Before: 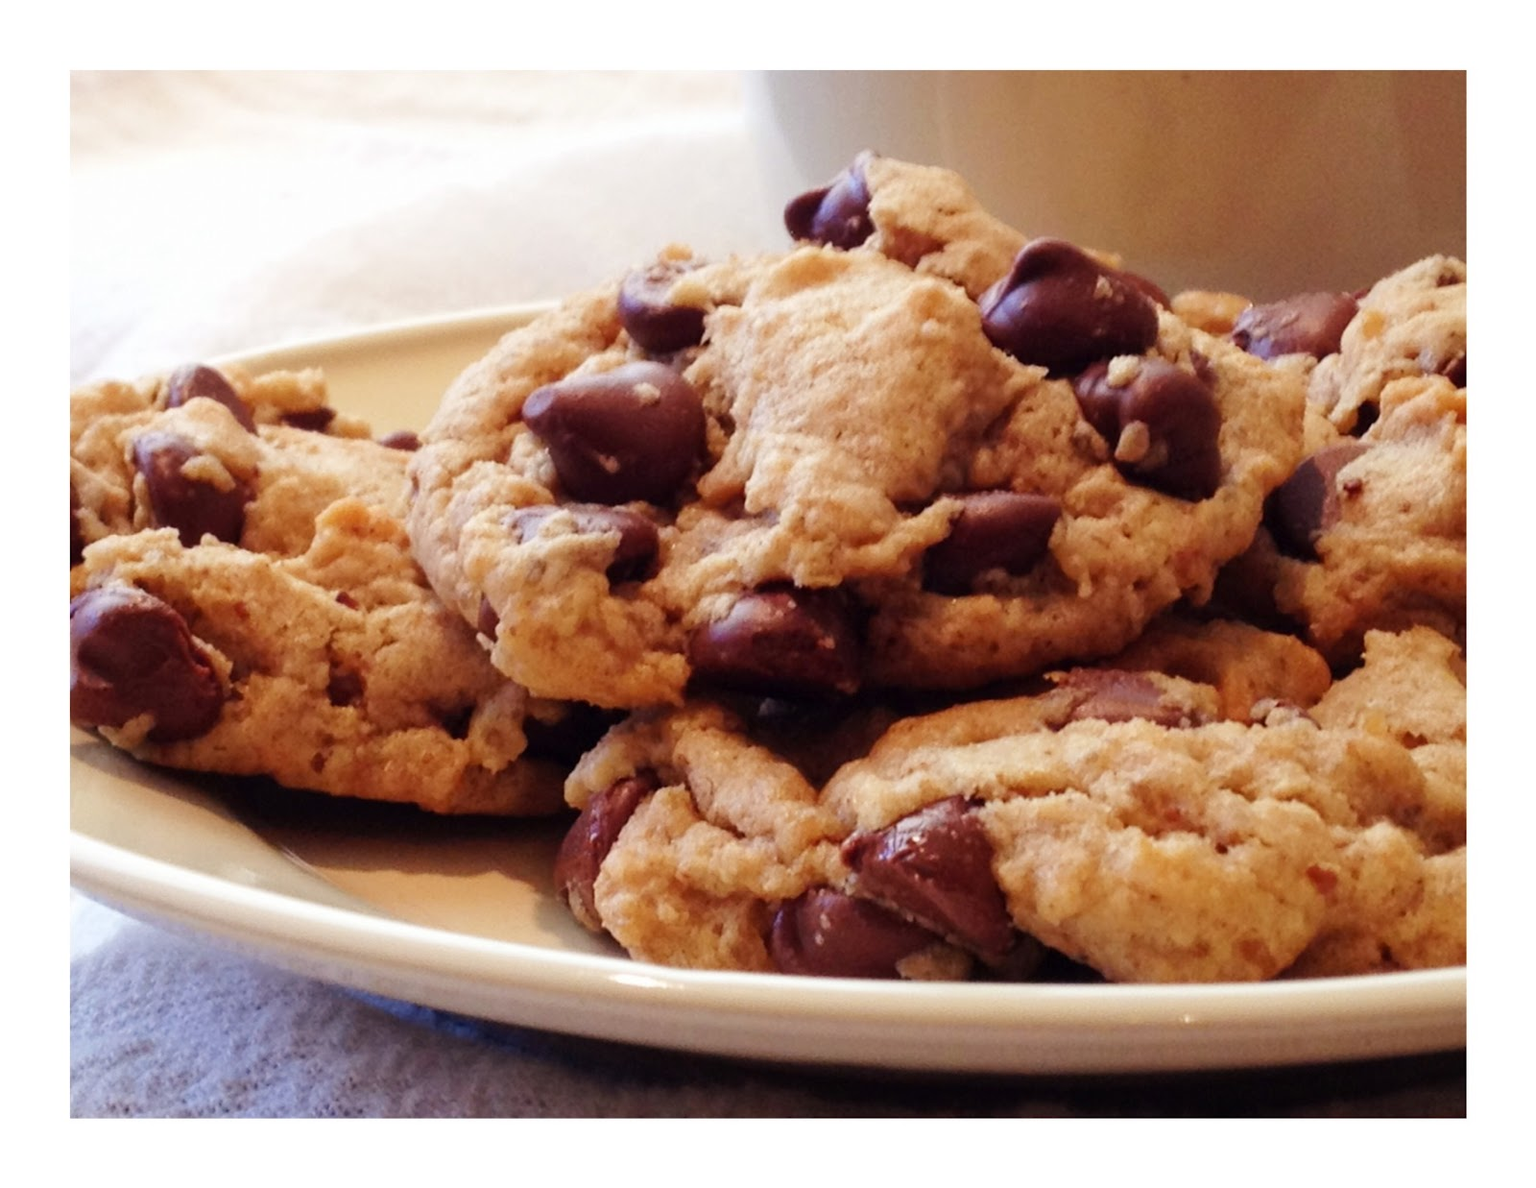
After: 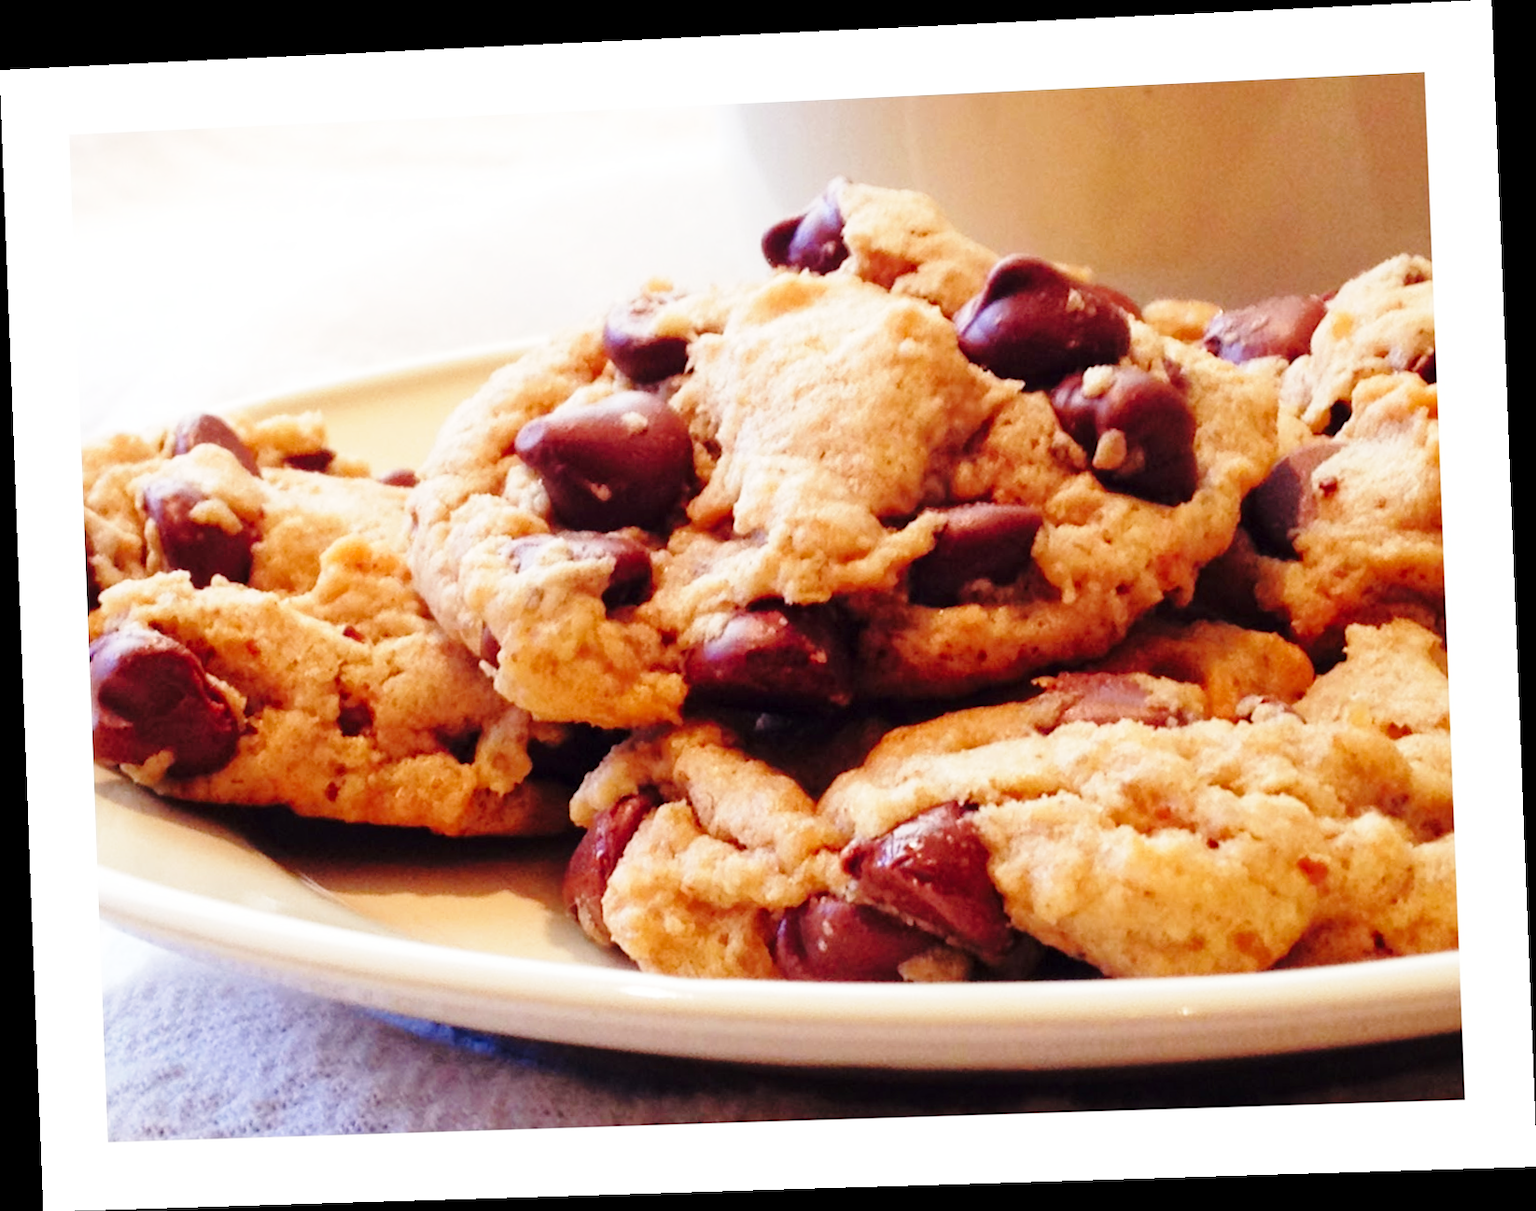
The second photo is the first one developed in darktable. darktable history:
base curve: curves: ch0 [(0, 0) (0.028, 0.03) (0.121, 0.232) (0.46, 0.748) (0.859, 0.968) (1, 1)], preserve colors none
rotate and perspective: rotation -2.22°, lens shift (horizontal) -0.022, automatic cropping off
rgb curve: curves: ch0 [(0, 0) (0.053, 0.068) (0.122, 0.128) (1, 1)]
